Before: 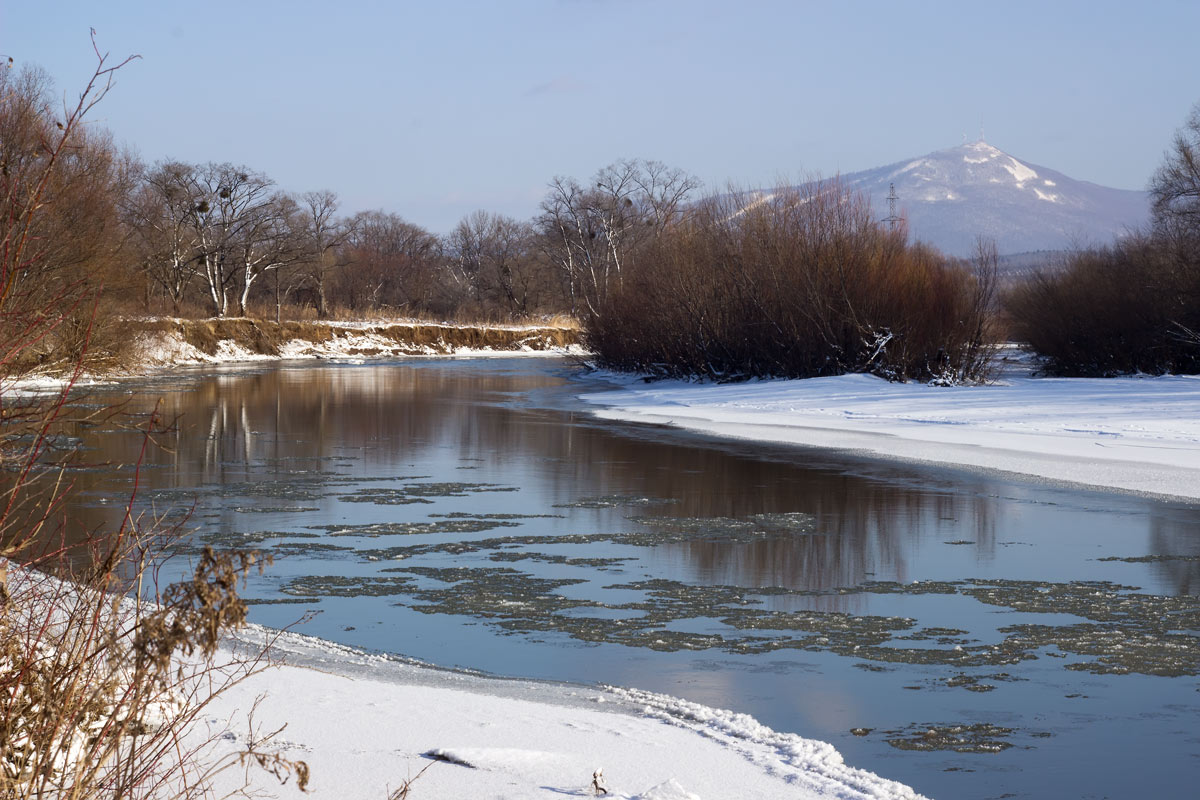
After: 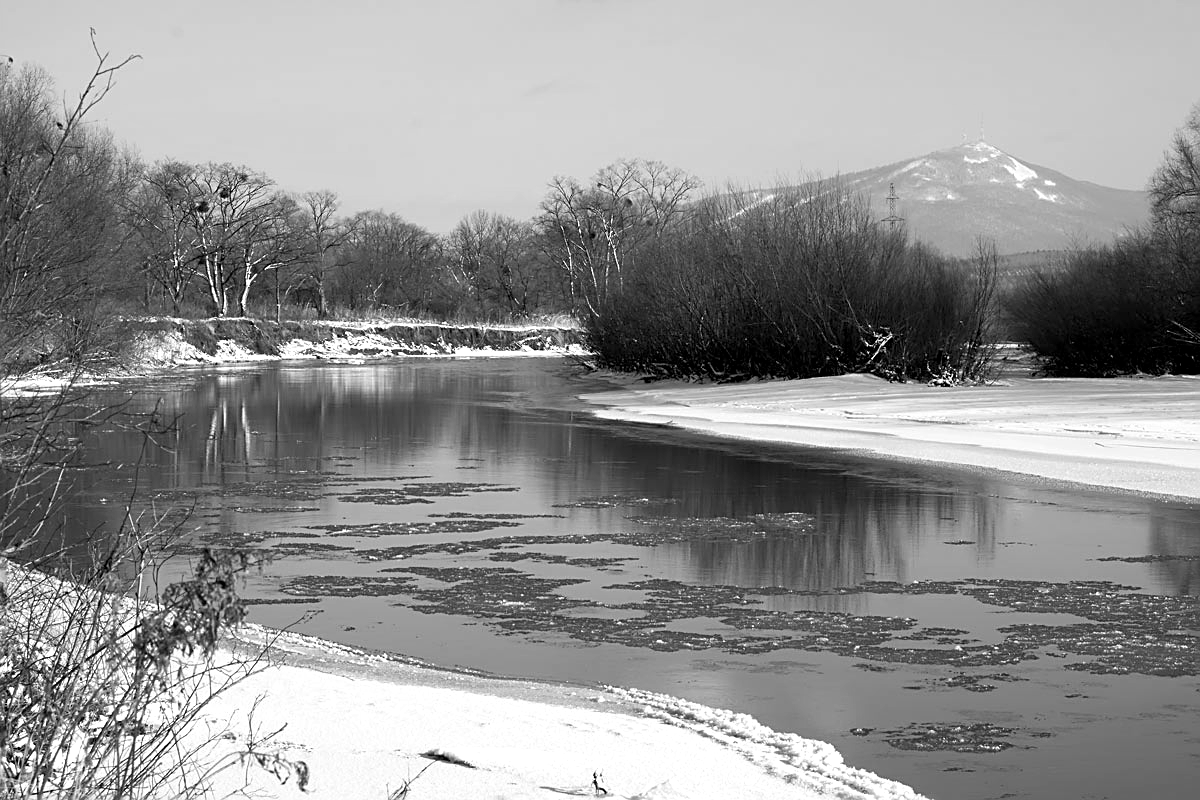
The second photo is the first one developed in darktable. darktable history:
monochrome: size 1
sharpen: on, module defaults
exposure: black level correction 0.003, exposure 0.383 EV, compensate highlight preservation false
